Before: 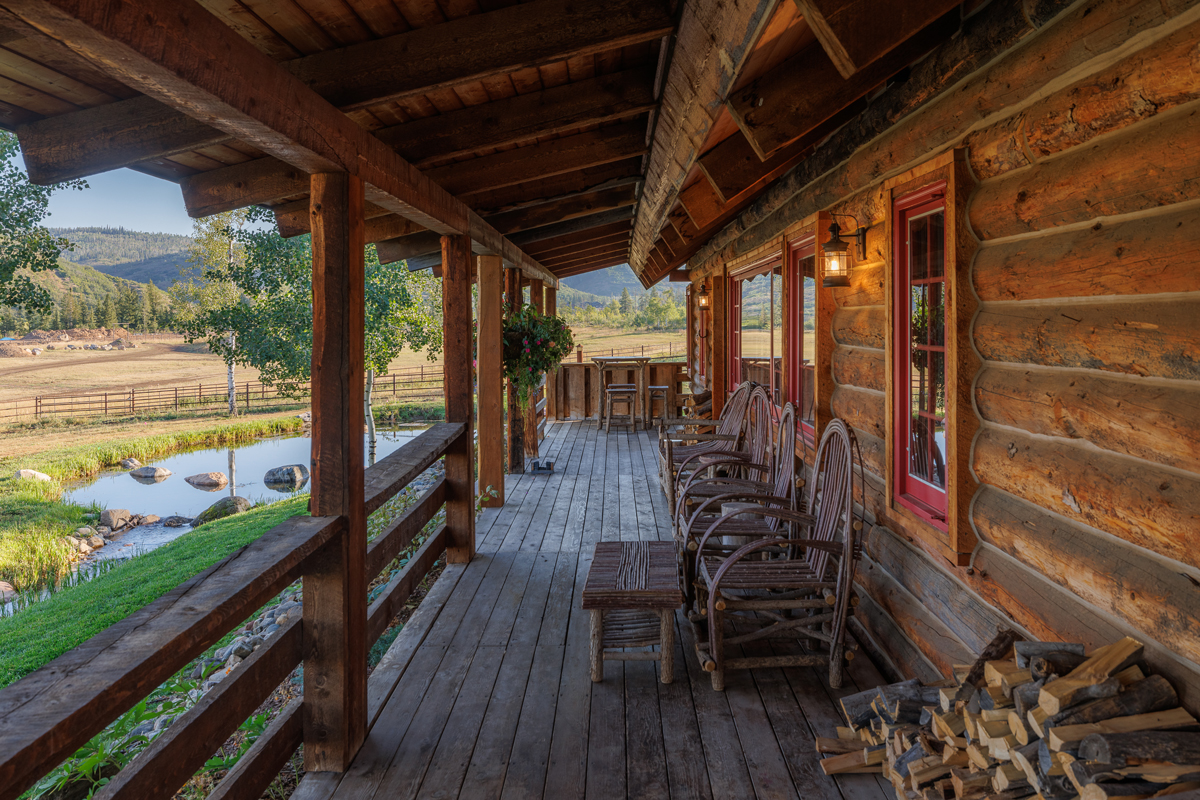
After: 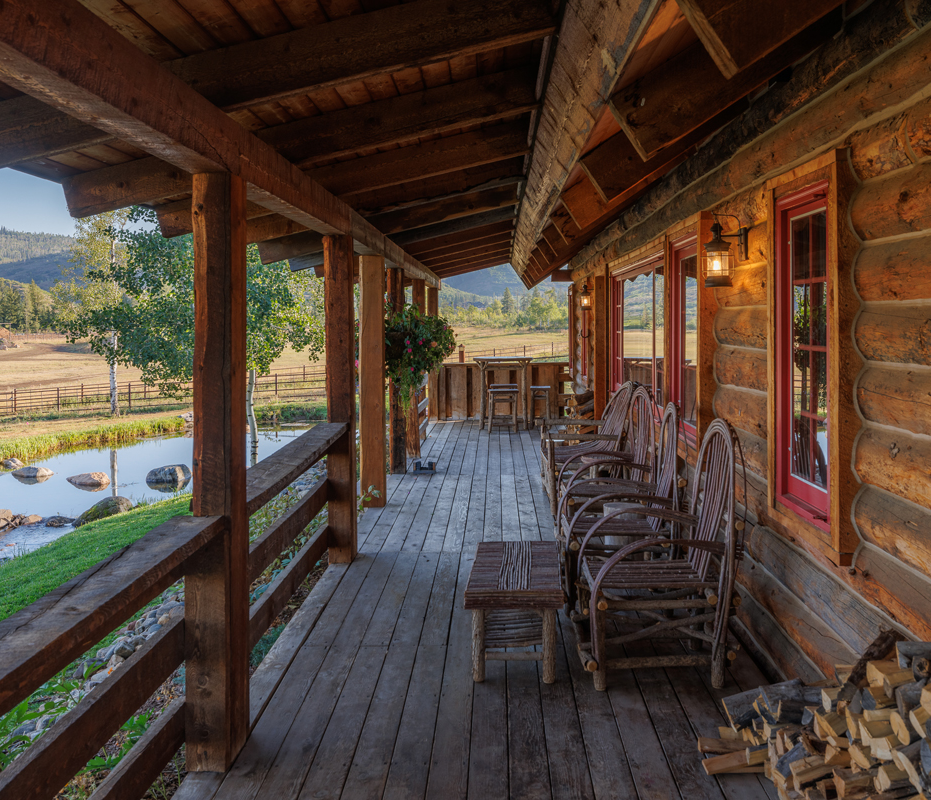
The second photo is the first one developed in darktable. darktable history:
crop: left 9.9%, right 12.473%
